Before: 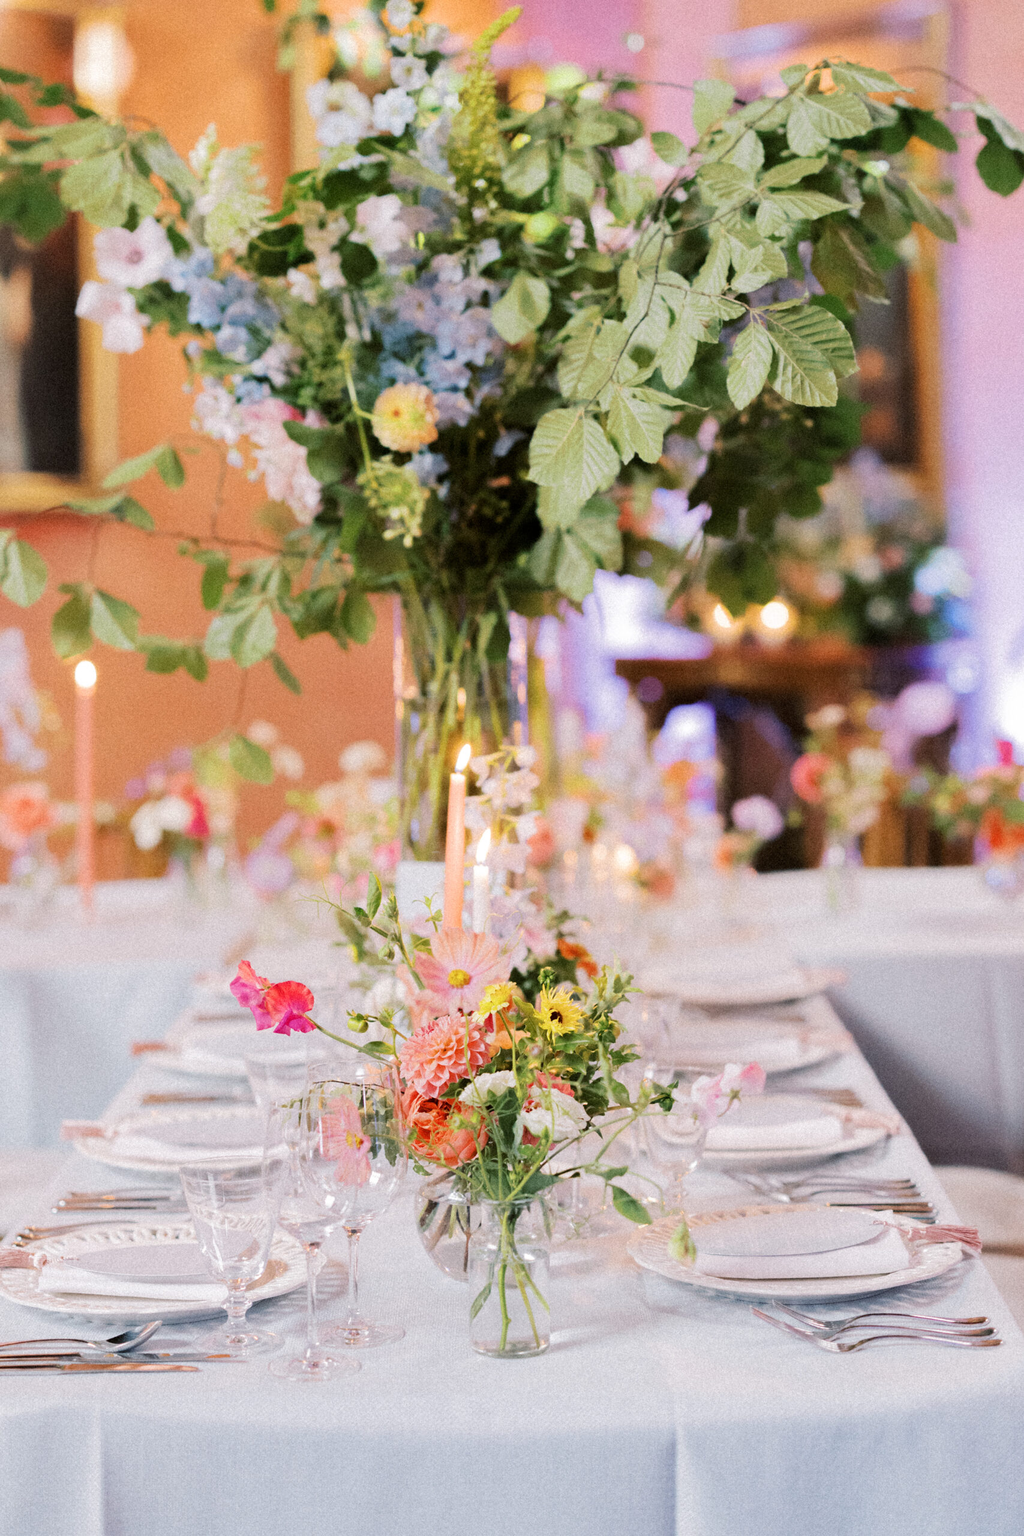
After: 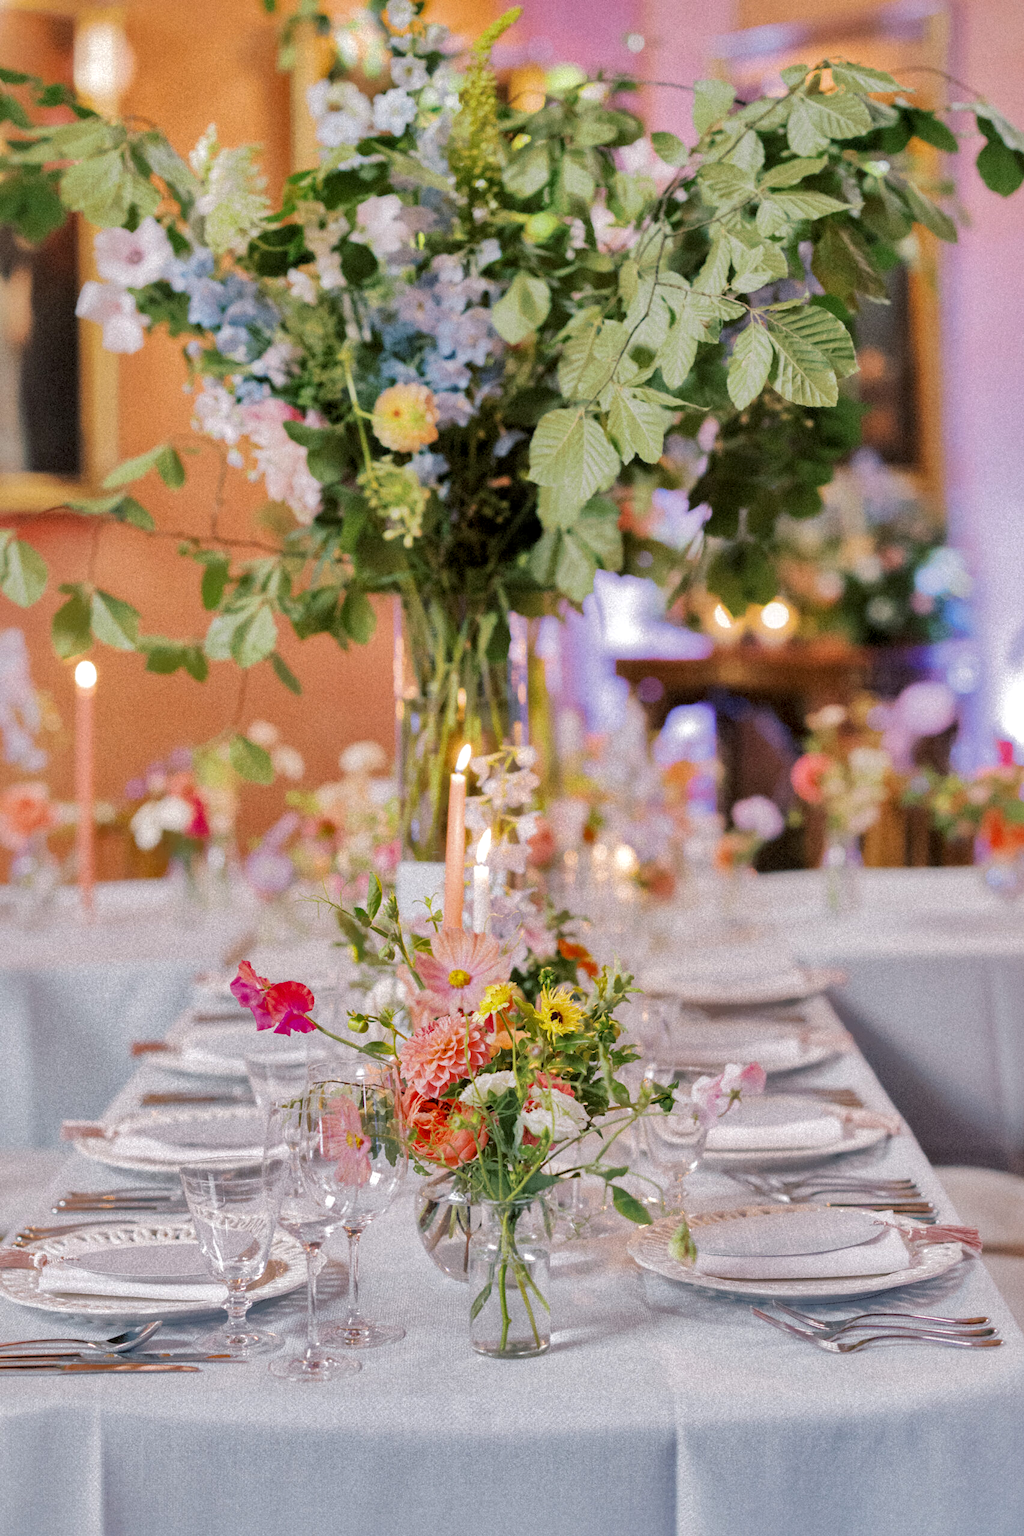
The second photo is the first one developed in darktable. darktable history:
shadows and highlights: shadows 40, highlights -60
local contrast: on, module defaults
